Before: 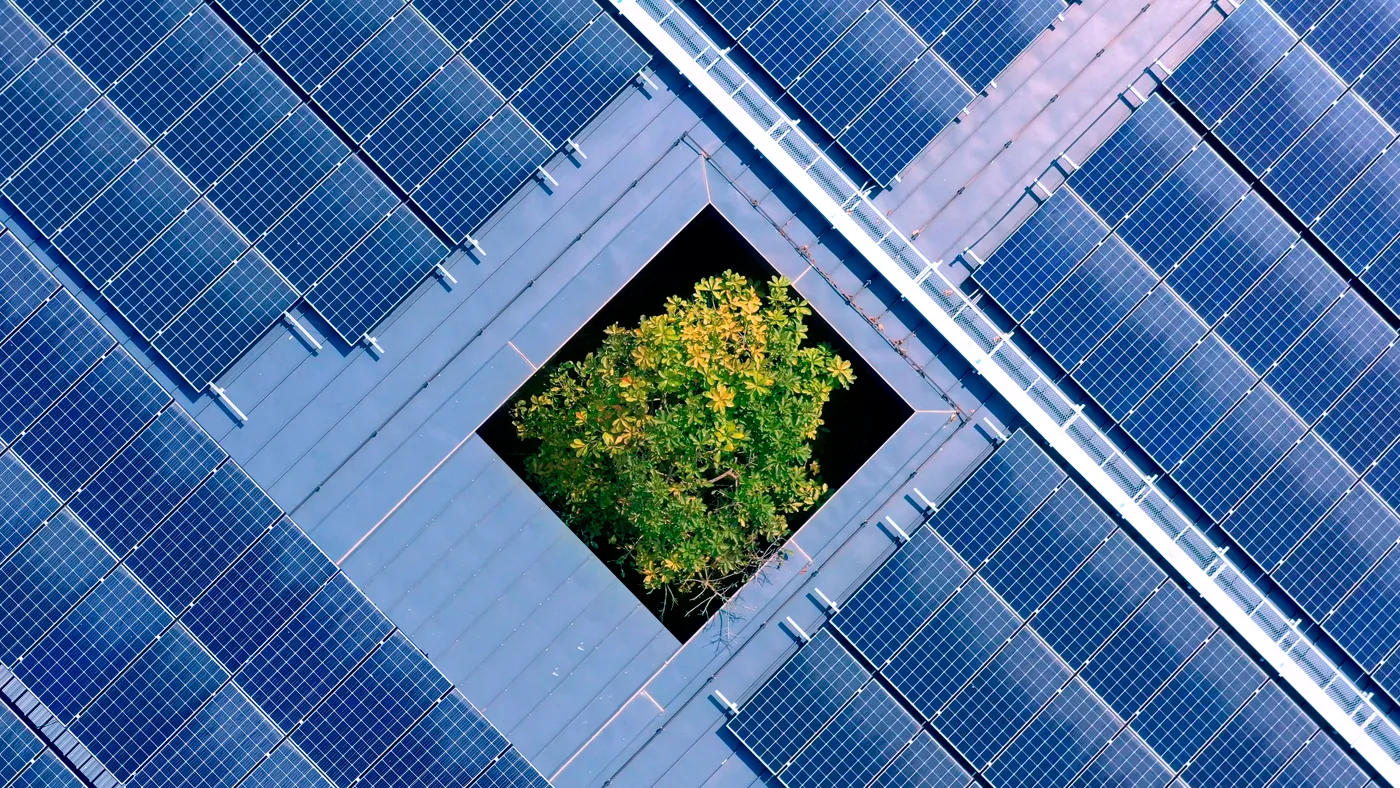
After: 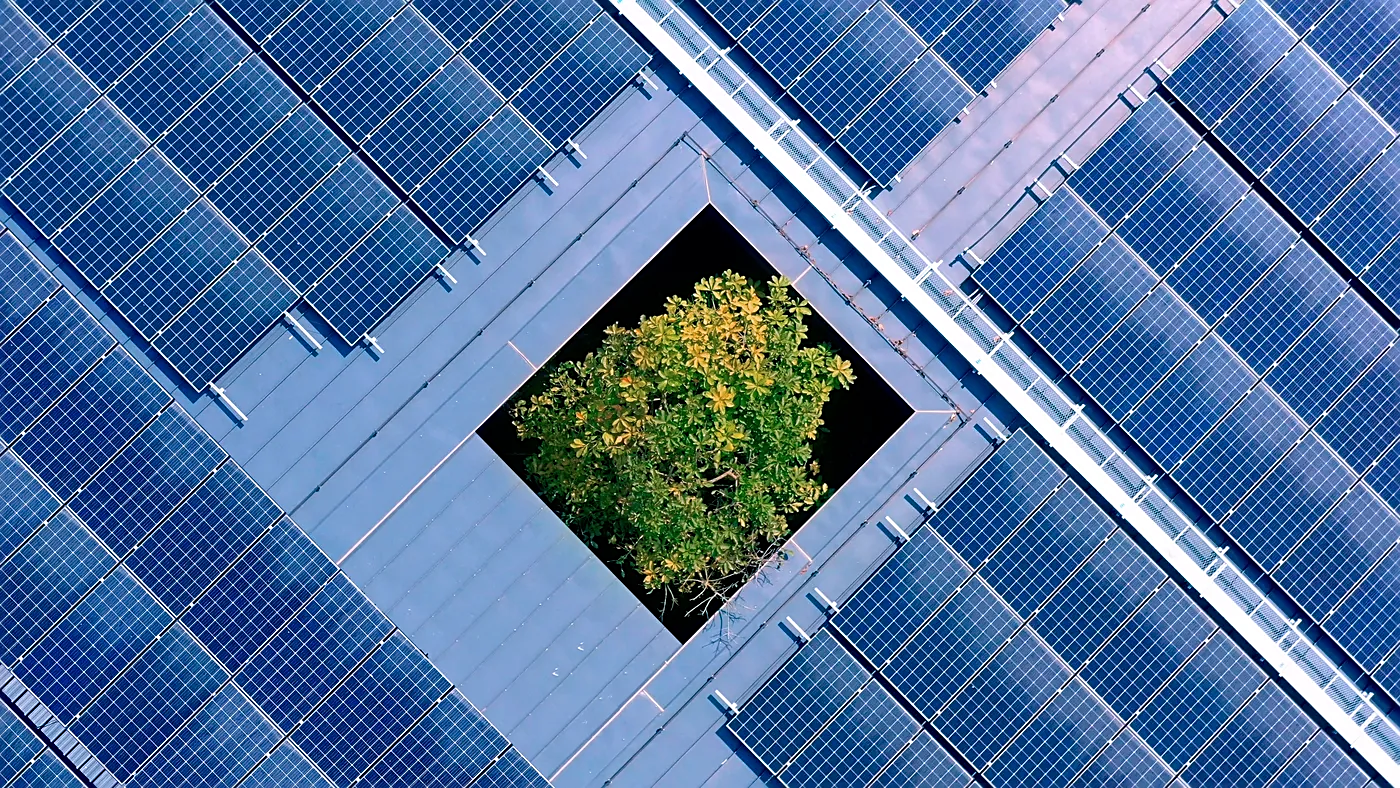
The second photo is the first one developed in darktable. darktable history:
sharpen: on, module defaults
color zones: curves: ch0 [(0, 0.5) (0.143, 0.5) (0.286, 0.456) (0.429, 0.5) (0.571, 0.5) (0.714, 0.5) (0.857, 0.5) (1, 0.5)]; ch1 [(0, 0.5) (0.143, 0.5) (0.286, 0.422) (0.429, 0.5) (0.571, 0.5) (0.714, 0.5) (0.857, 0.5) (1, 0.5)]
